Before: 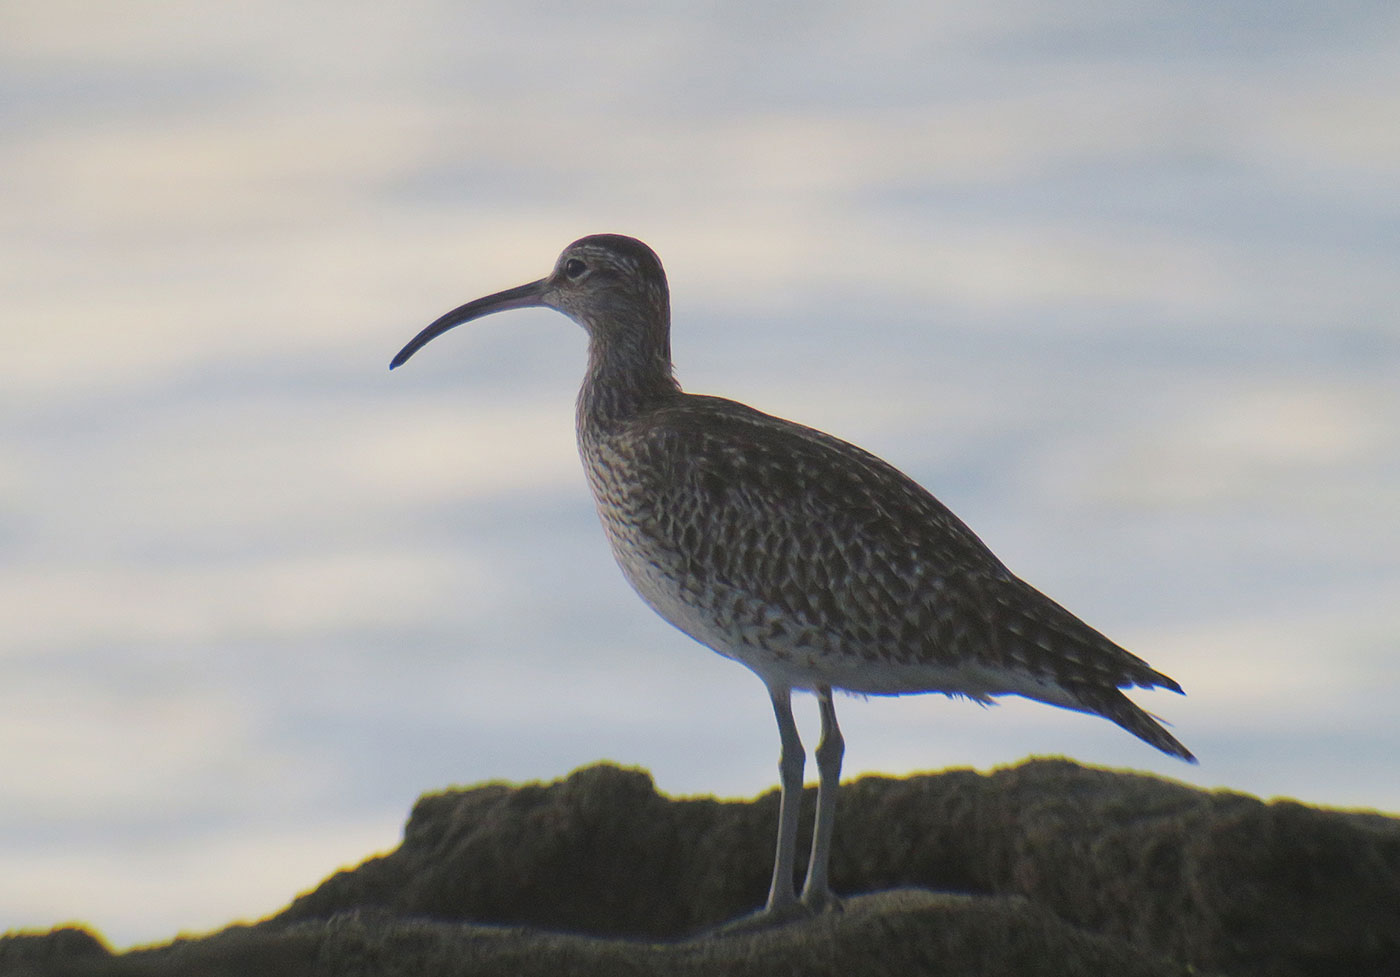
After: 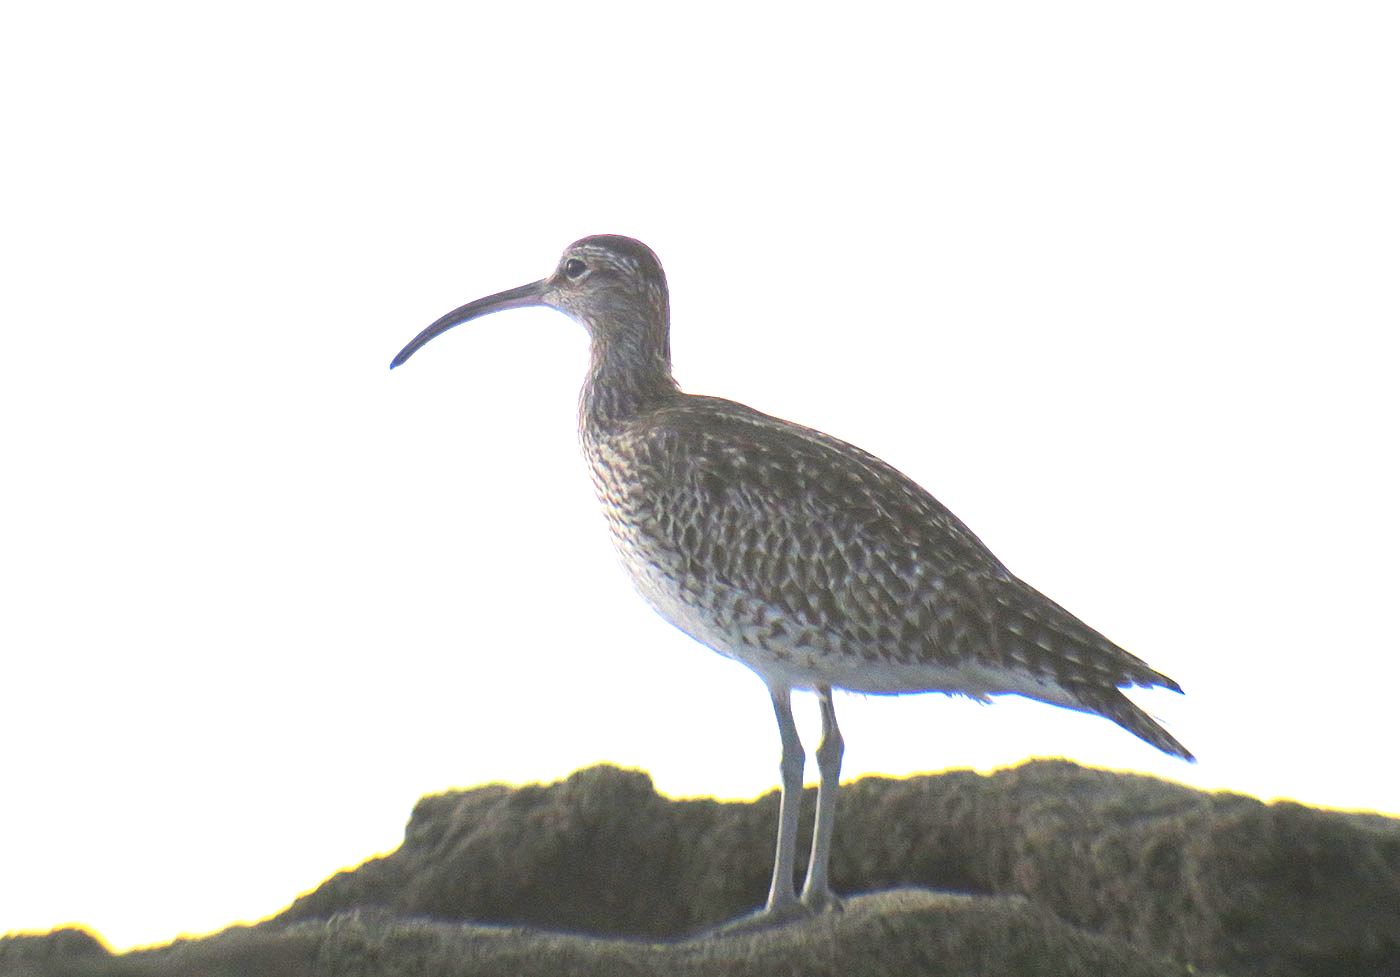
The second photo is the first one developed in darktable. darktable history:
exposure: black level correction 0.001, exposure 1.728 EV, compensate highlight preservation false
